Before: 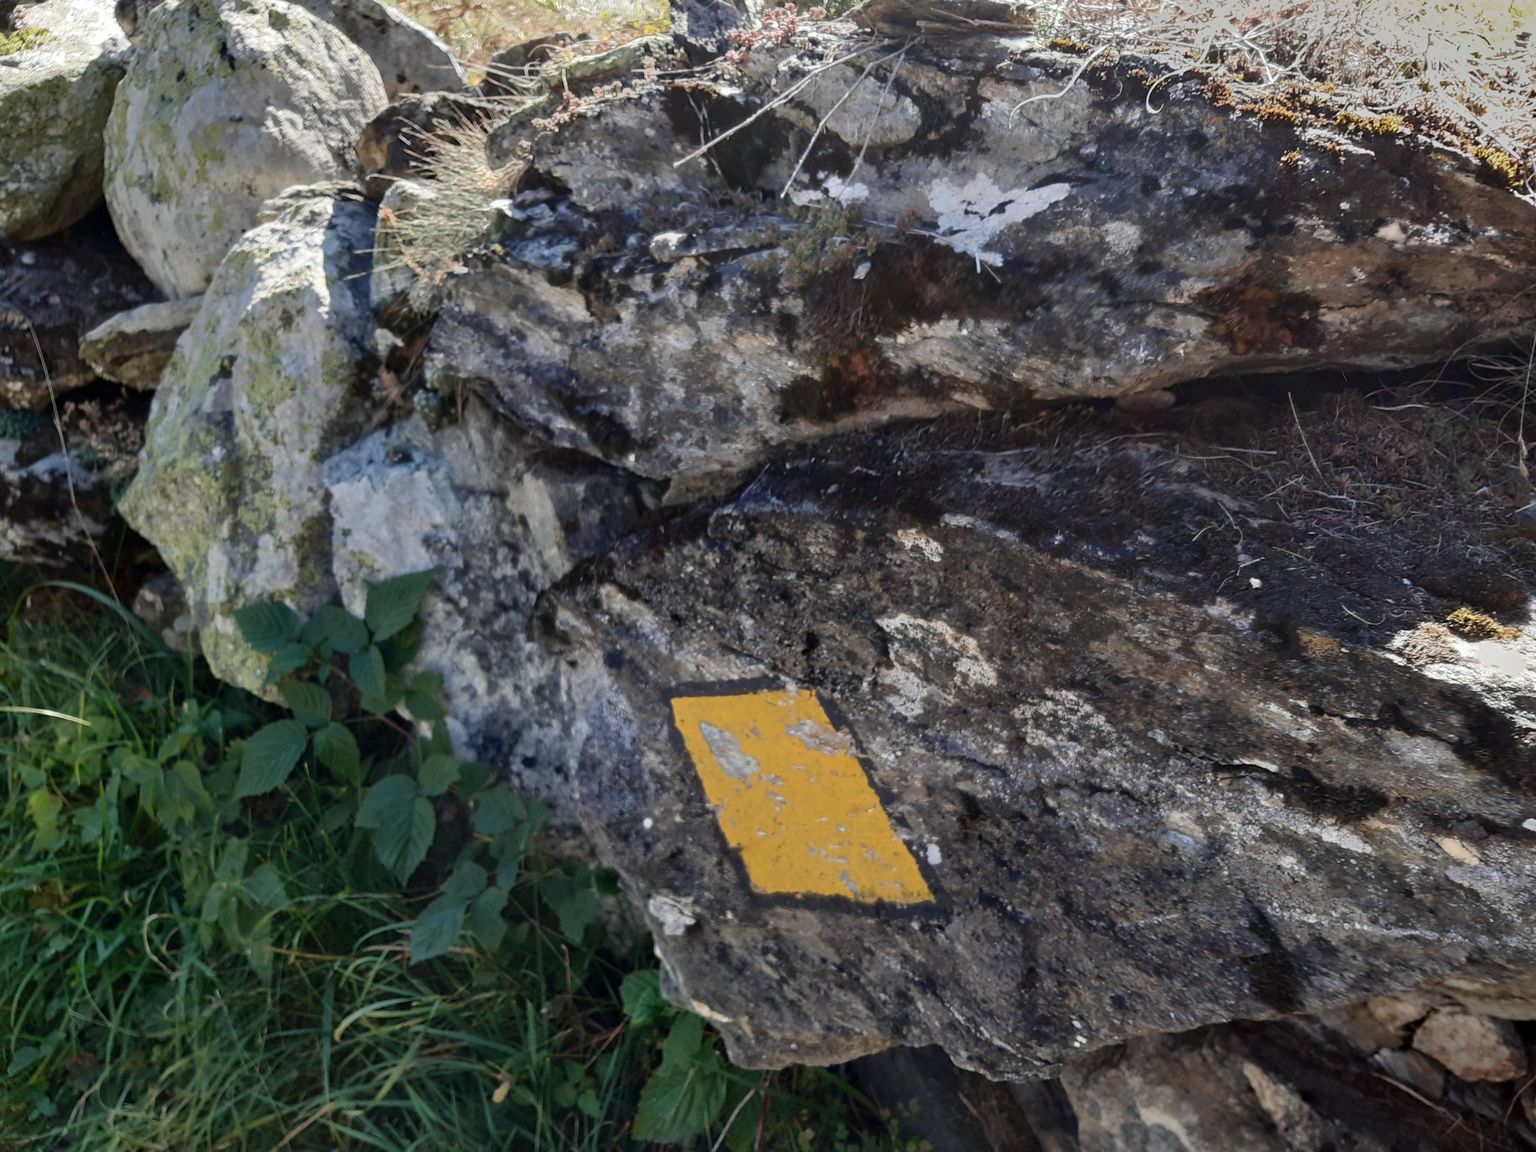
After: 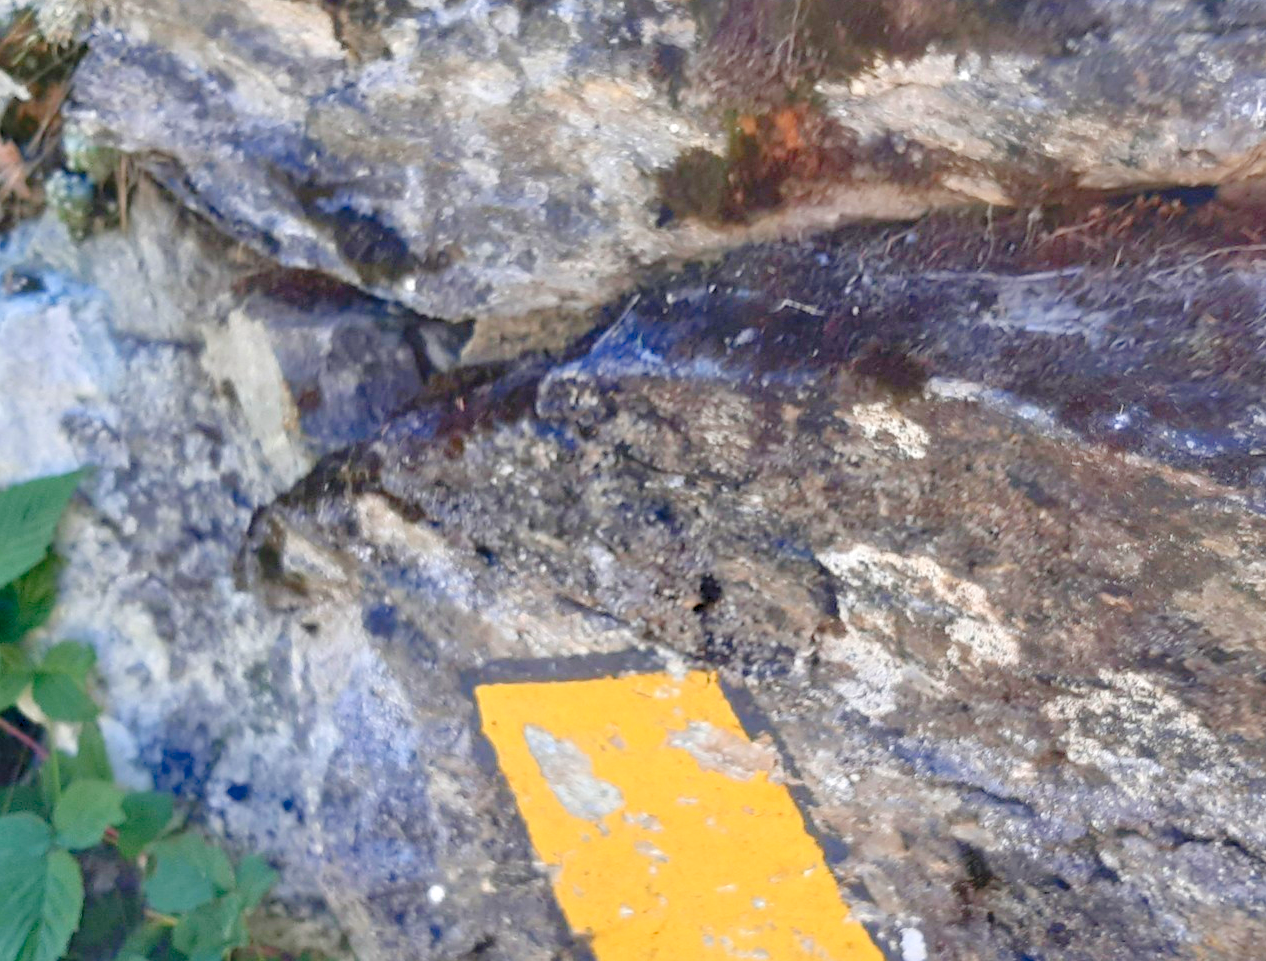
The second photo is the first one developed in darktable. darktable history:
levels: levels [0.008, 0.318, 0.836]
crop: left 25.12%, top 24.925%, right 25.408%, bottom 25.002%
